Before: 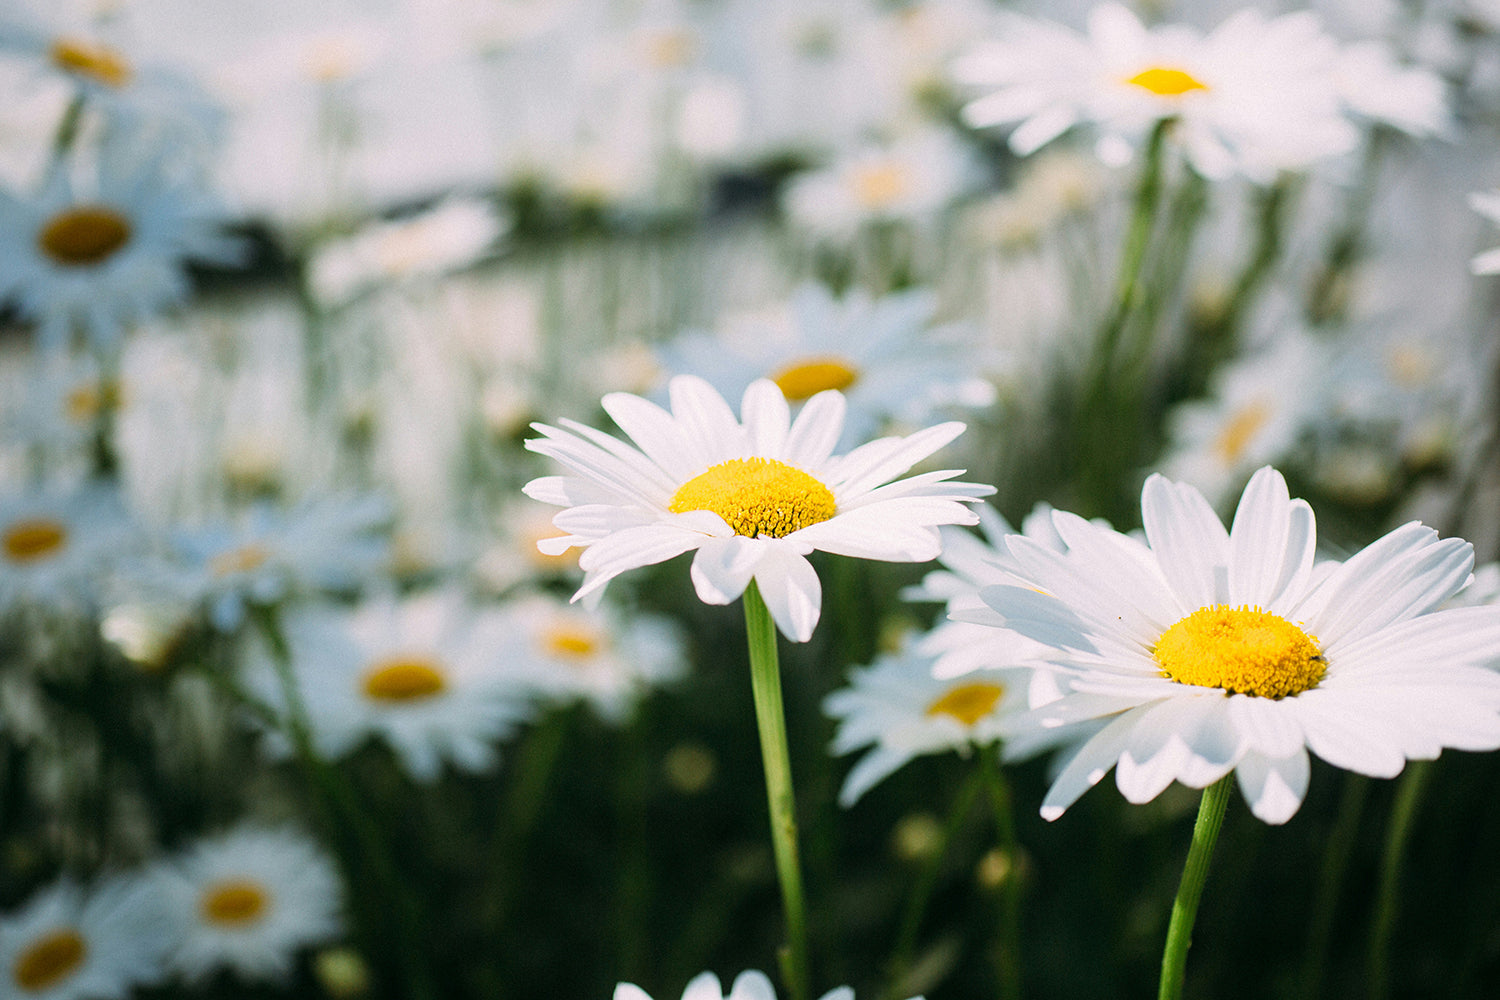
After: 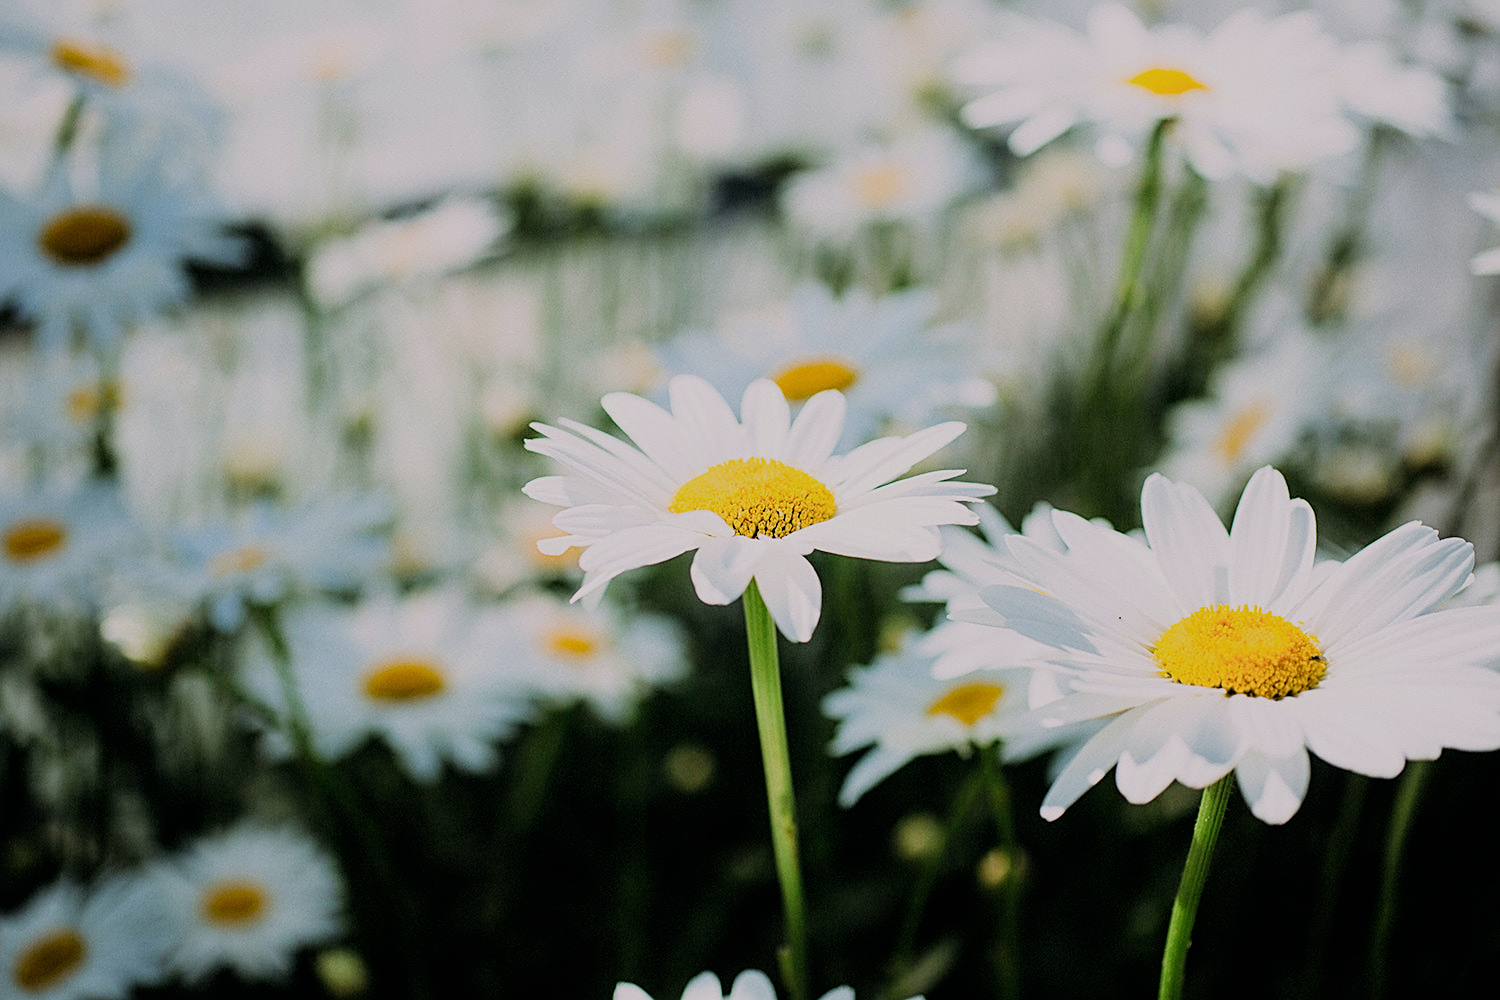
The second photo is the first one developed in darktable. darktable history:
sharpen: on, module defaults
filmic rgb: black relative exposure -9.22 EV, white relative exposure 6.77 EV, hardness 3.07, contrast 1.05
